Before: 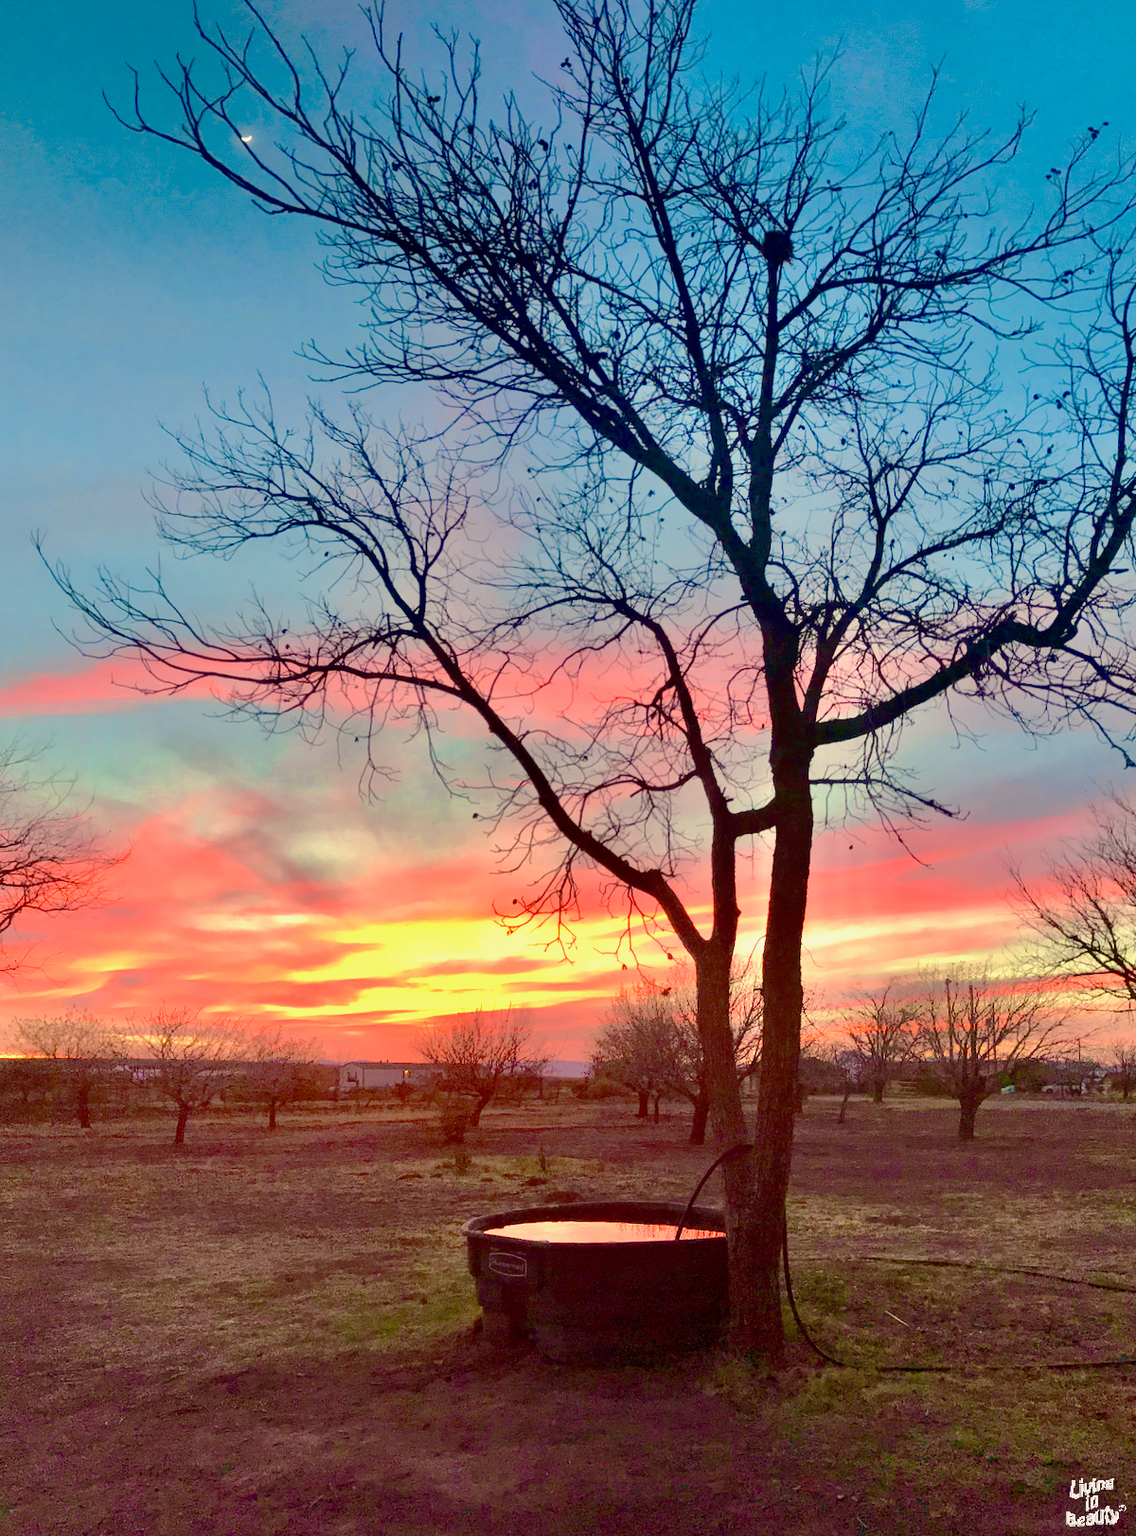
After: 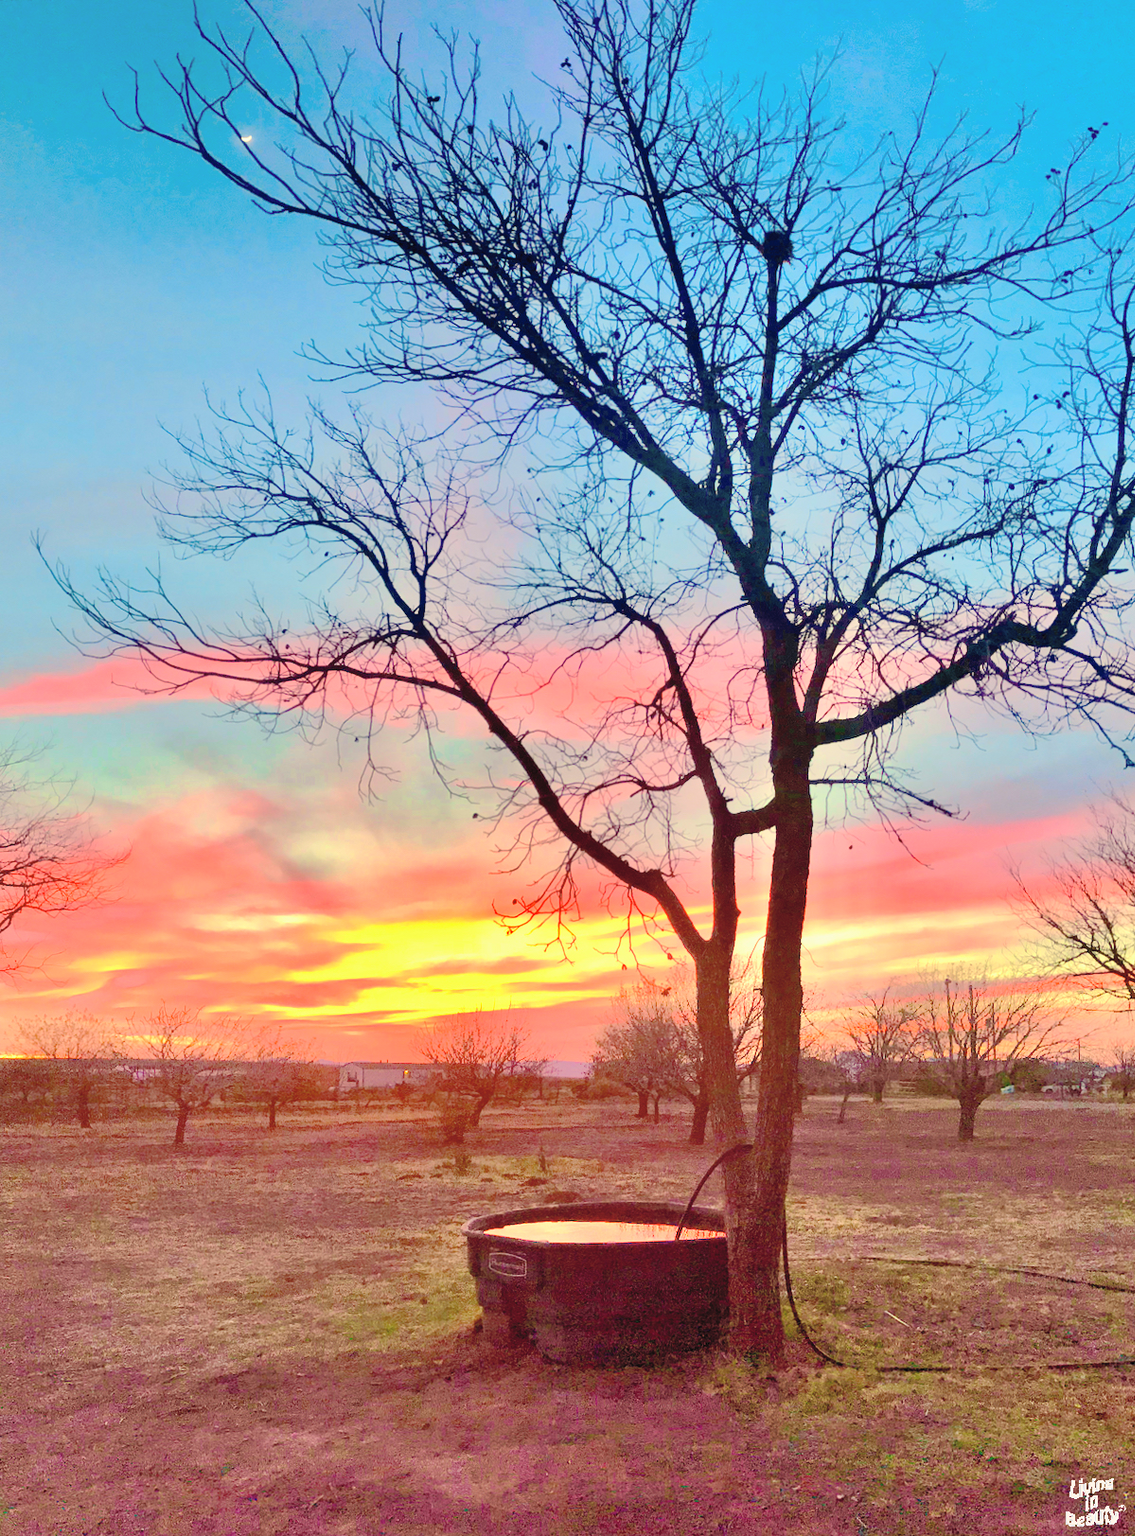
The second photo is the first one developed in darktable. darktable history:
contrast brightness saturation: contrast 0.1, brightness 0.3, saturation 0.14
shadows and highlights: white point adjustment 0.05, highlights color adjustment 55.9%, soften with gaussian
